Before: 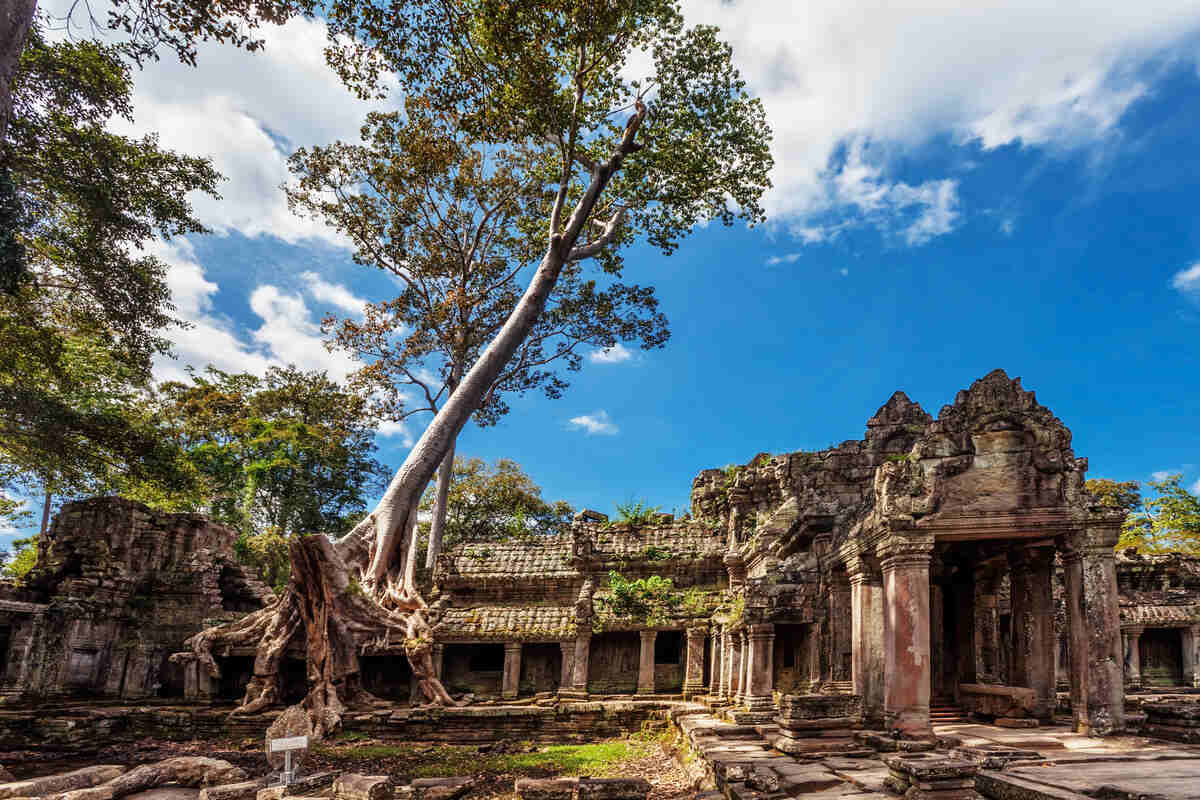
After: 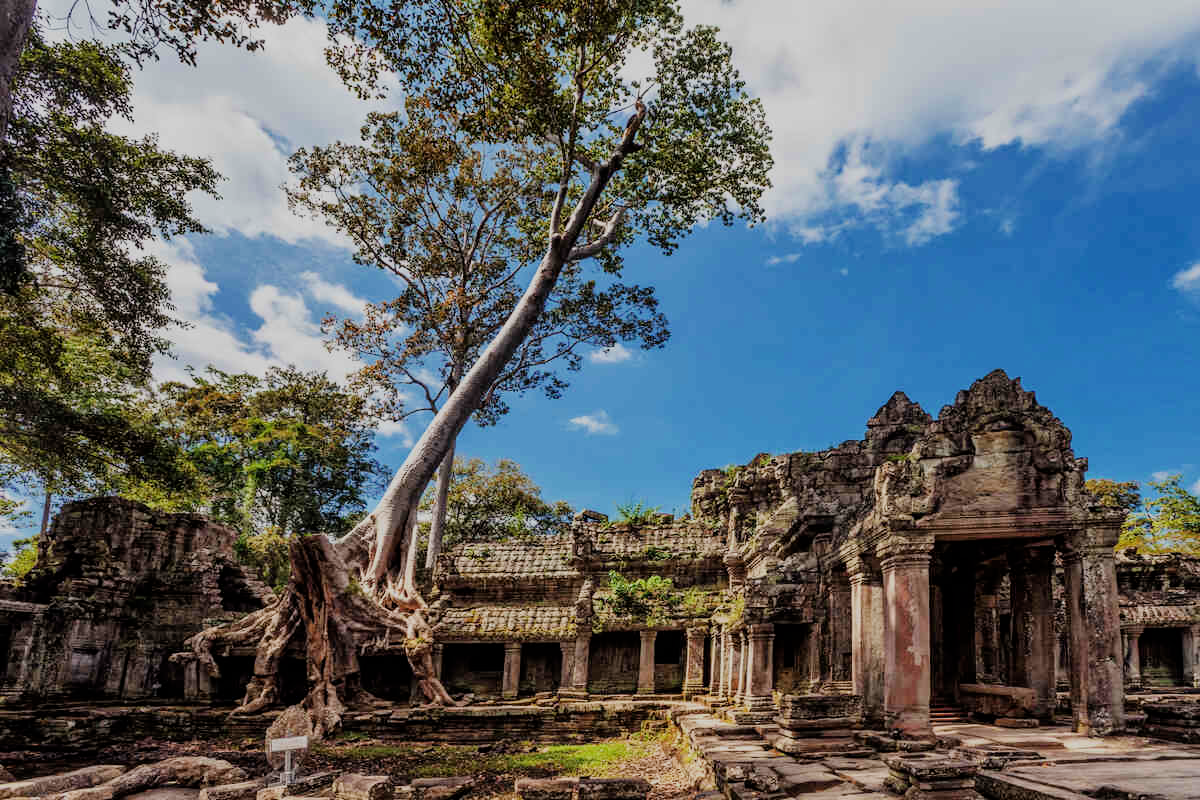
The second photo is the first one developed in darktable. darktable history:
filmic rgb: black relative exposure -7.65 EV, white relative exposure 4.56 EV, hardness 3.61
exposure: exposure -0.029 EV, compensate exposure bias true, compensate highlight preservation false
